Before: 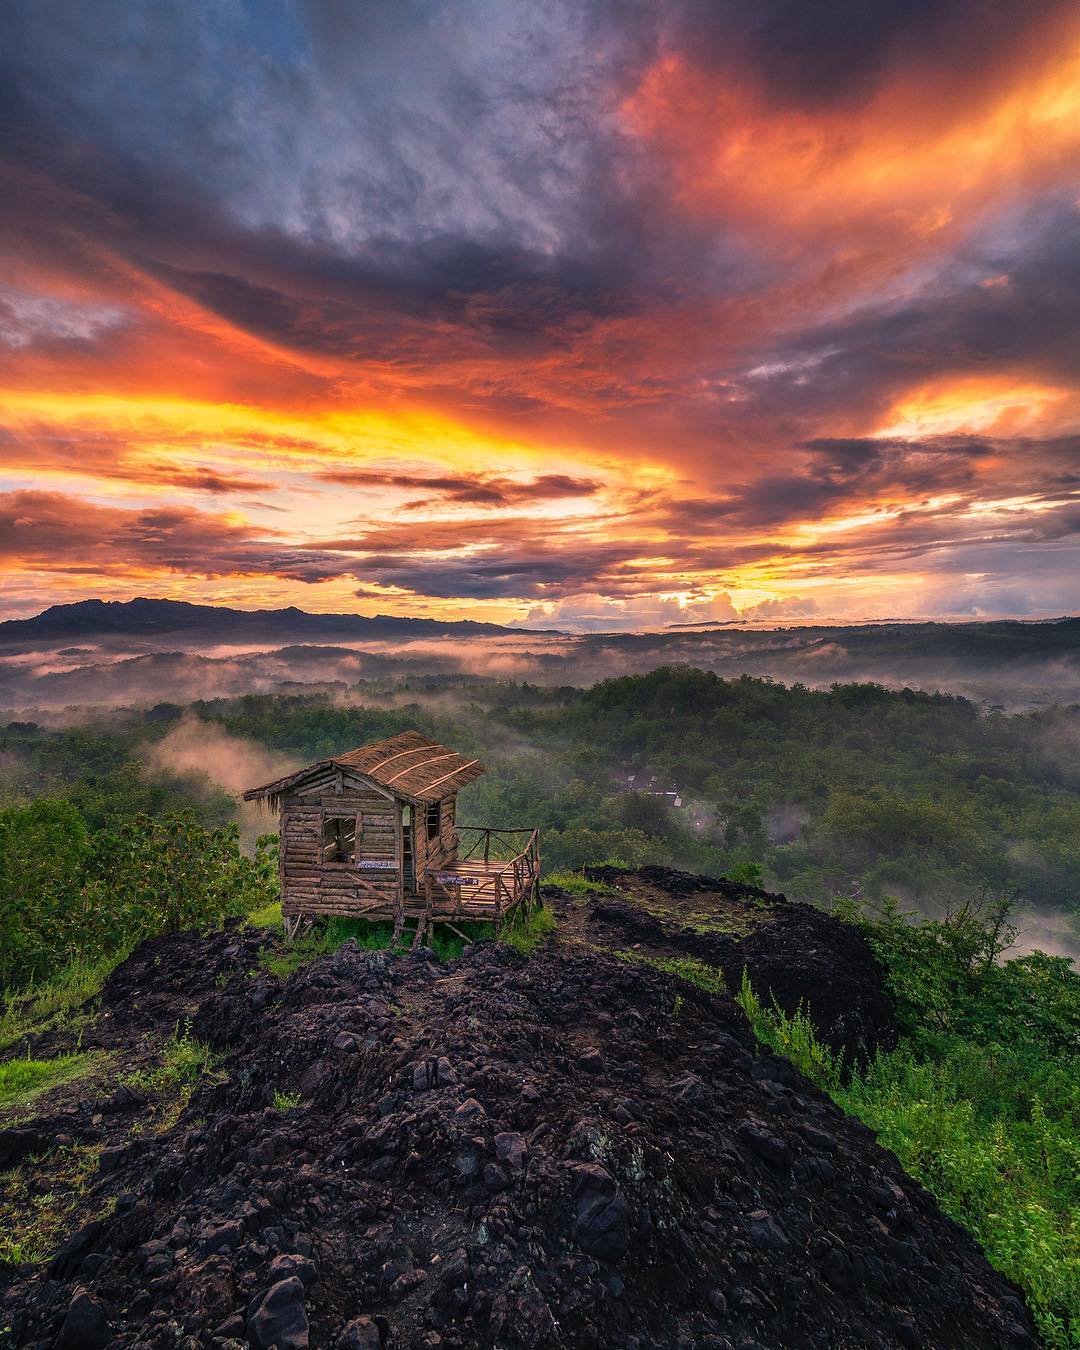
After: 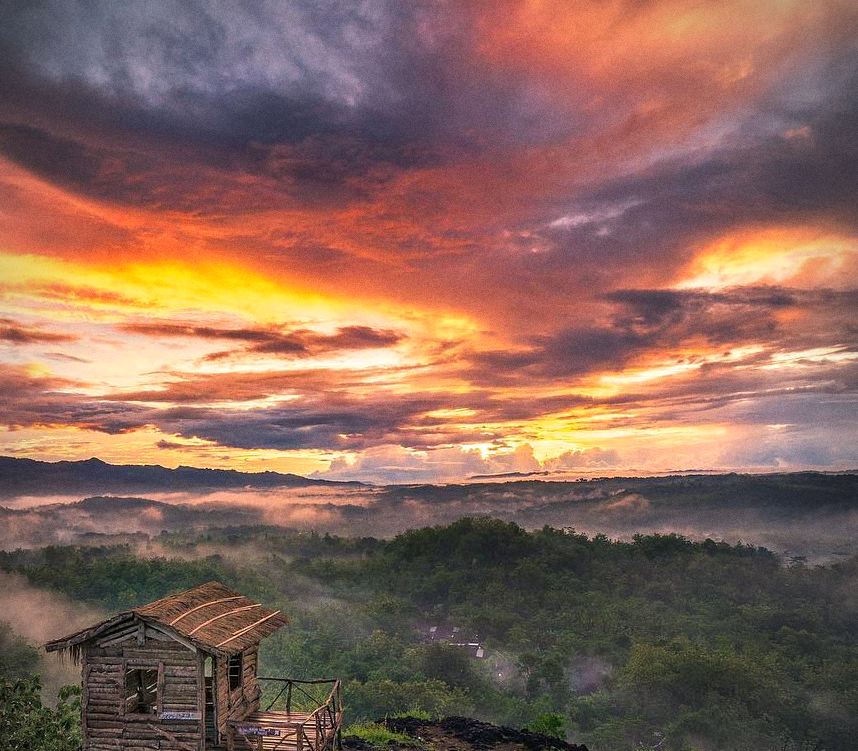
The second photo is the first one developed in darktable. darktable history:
crop: left 18.38%, top 11.092%, right 2.134%, bottom 33.217%
levels: levels [0, 0.48, 0.961]
grain: on, module defaults
vignetting: on, module defaults
